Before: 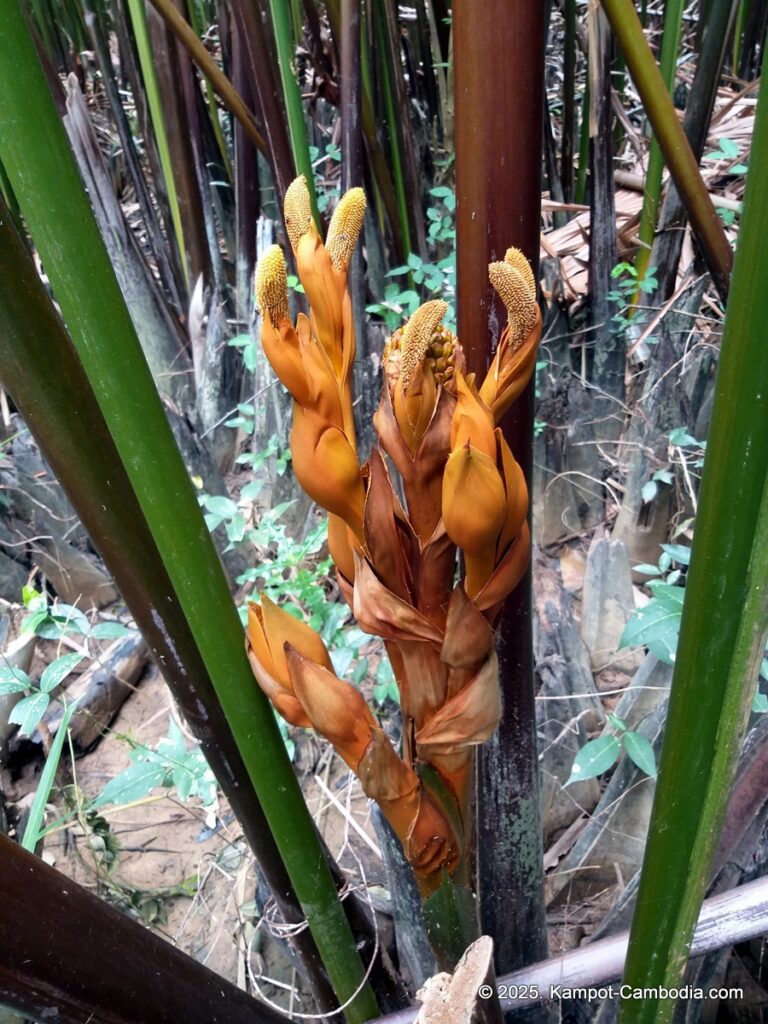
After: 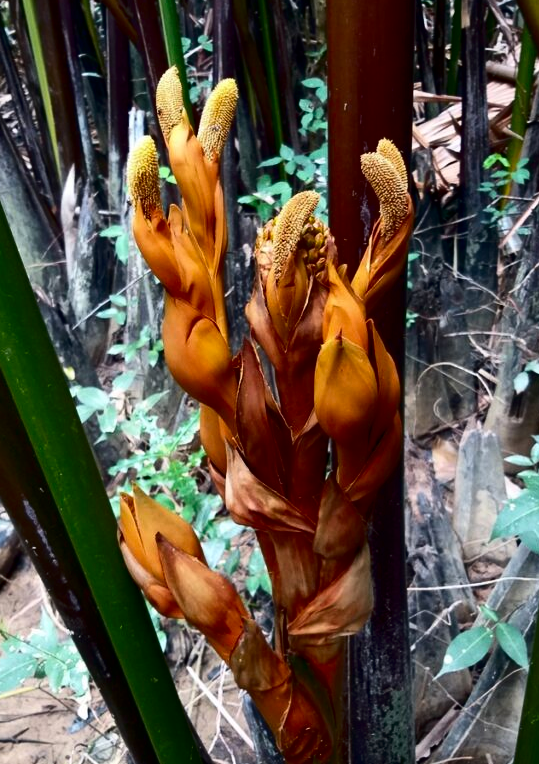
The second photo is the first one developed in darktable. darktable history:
crop and rotate: left 16.768%, top 10.702%, right 12.962%, bottom 14.594%
contrast brightness saturation: contrast 0.187, brightness -0.226, saturation 0.119
